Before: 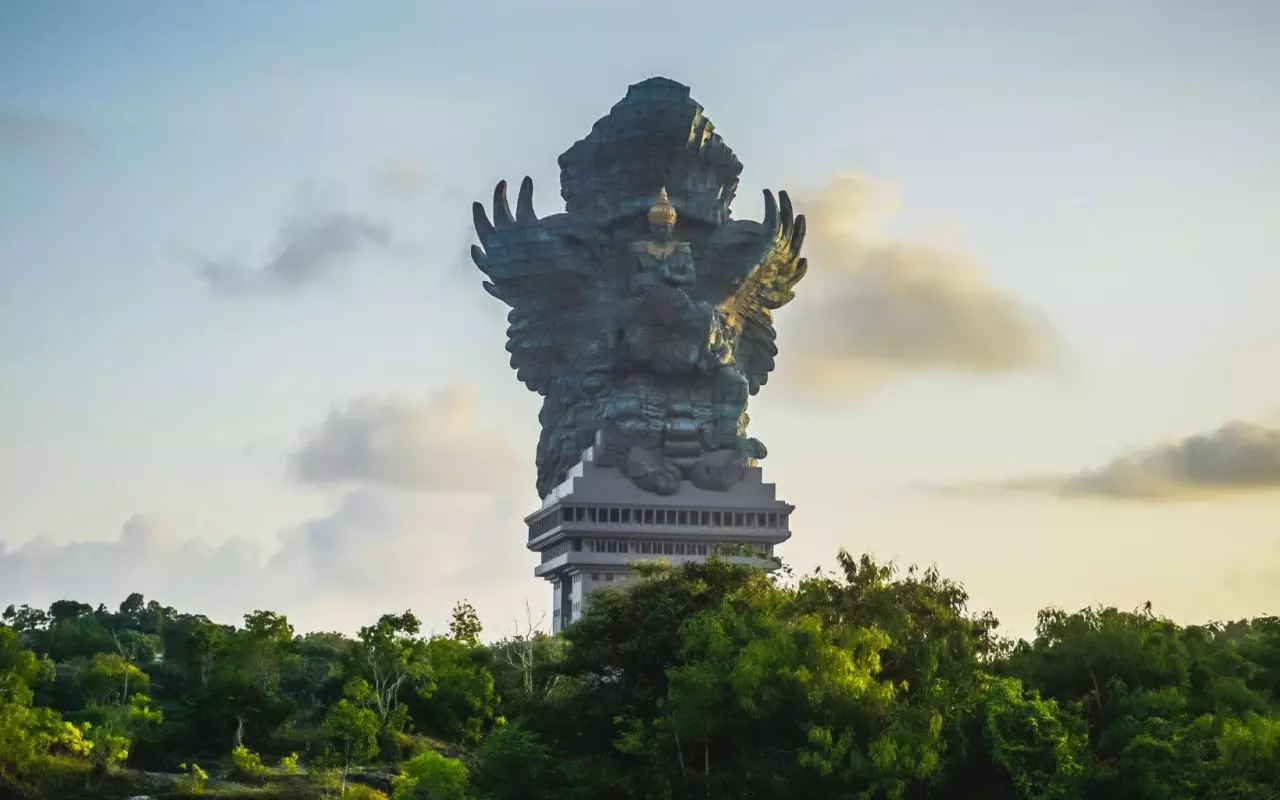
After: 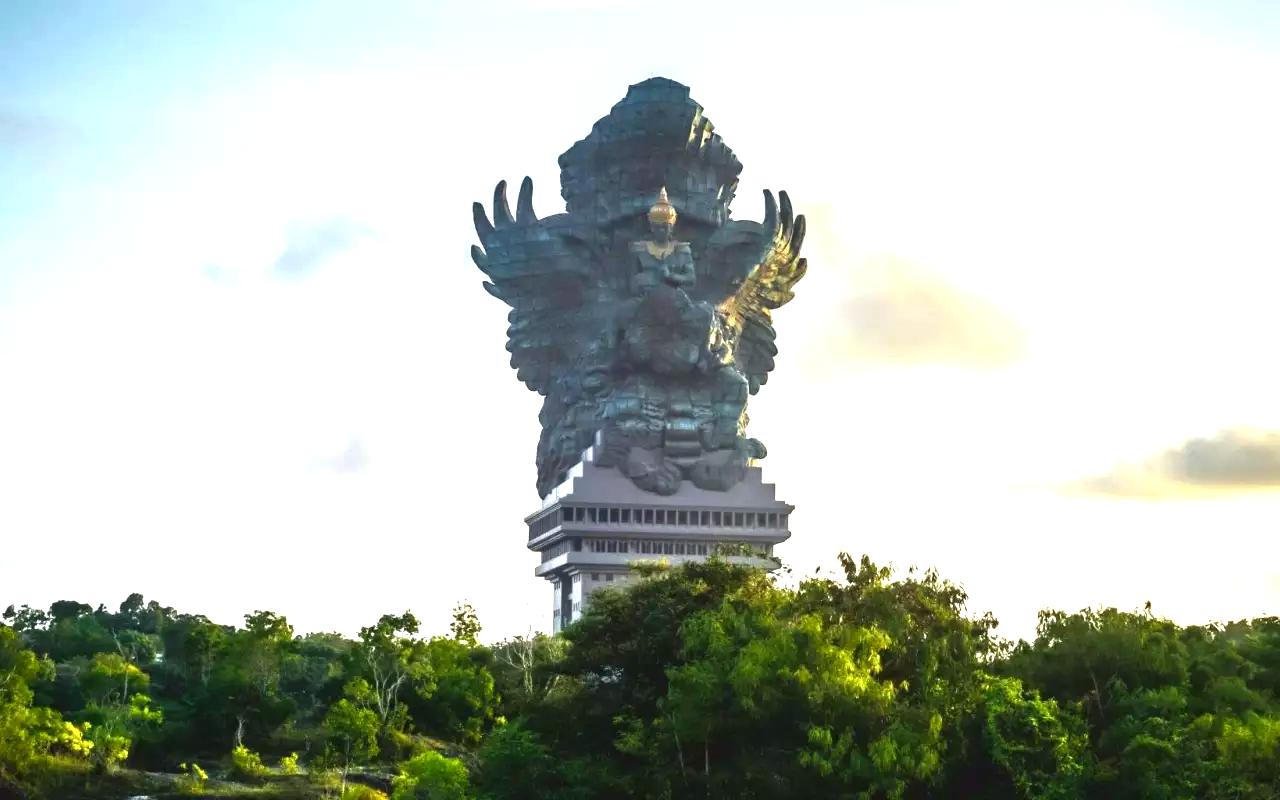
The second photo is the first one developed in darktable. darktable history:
exposure: exposure 1.16 EV, compensate exposure bias true, compensate highlight preservation false
contrast brightness saturation: brightness -0.09
